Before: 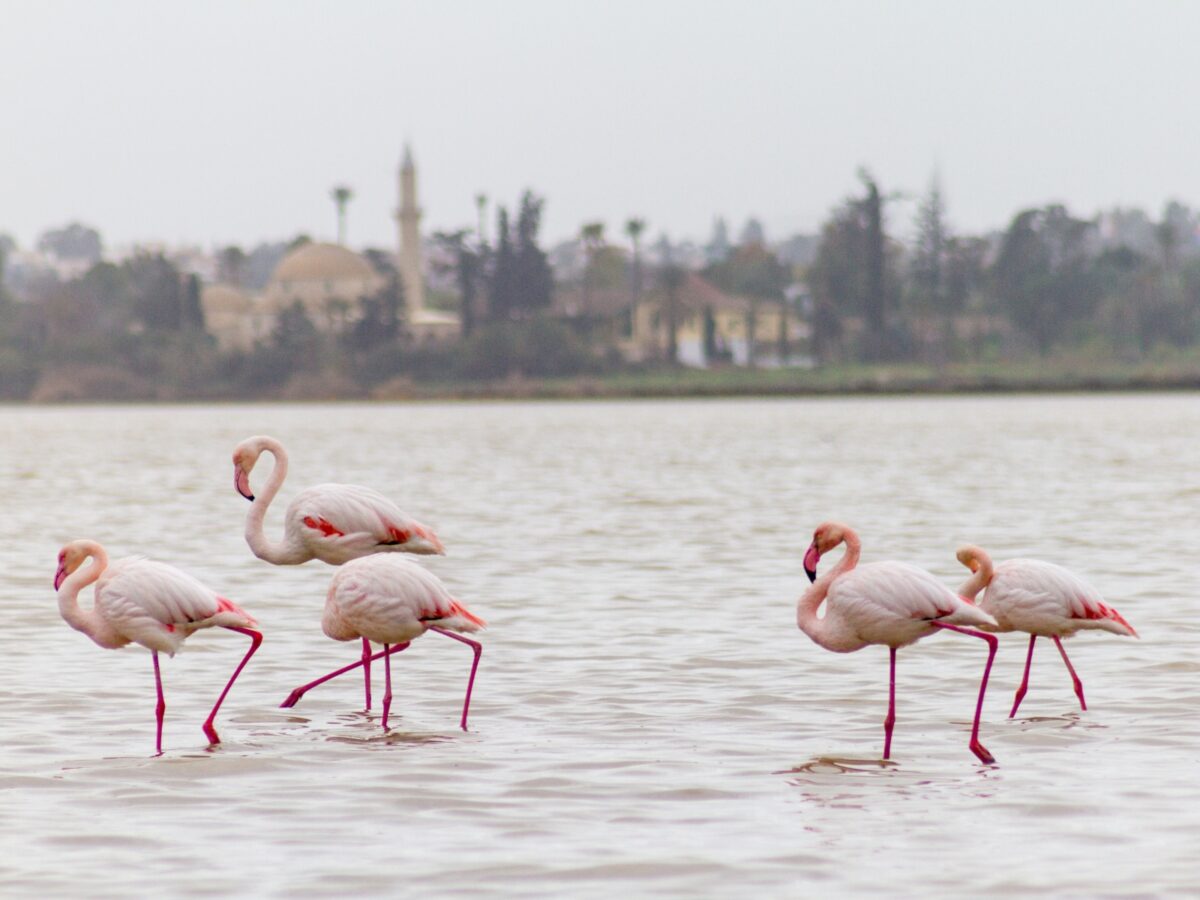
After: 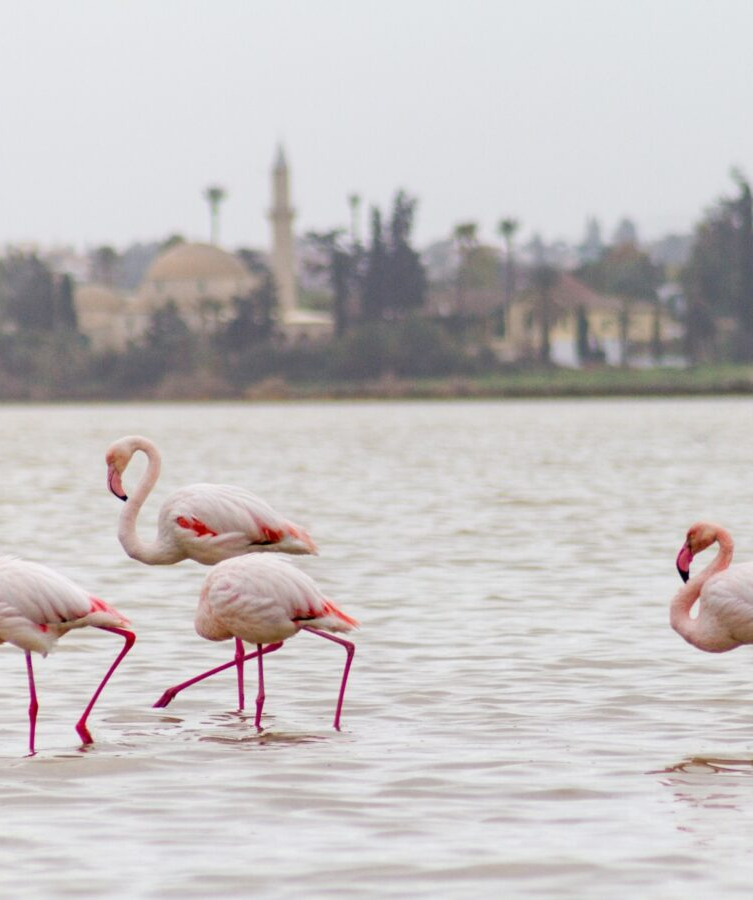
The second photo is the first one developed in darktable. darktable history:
tone curve: curves: ch0 [(0, 0) (0.003, 0.003) (0.011, 0.011) (0.025, 0.025) (0.044, 0.044) (0.069, 0.068) (0.1, 0.098) (0.136, 0.134) (0.177, 0.175) (0.224, 0.221) (0.277, 0.273) (0.335, 0.33) (0.399, 0.393) (0.468, 0.461) (0.543, 0.546) (0.623, 0.625) (0.709, 0.711) (0.801, 0.802) (0.898, 0.898) (1, 1)], preserve colors none
crop: left 10.644%, right 26.528%
